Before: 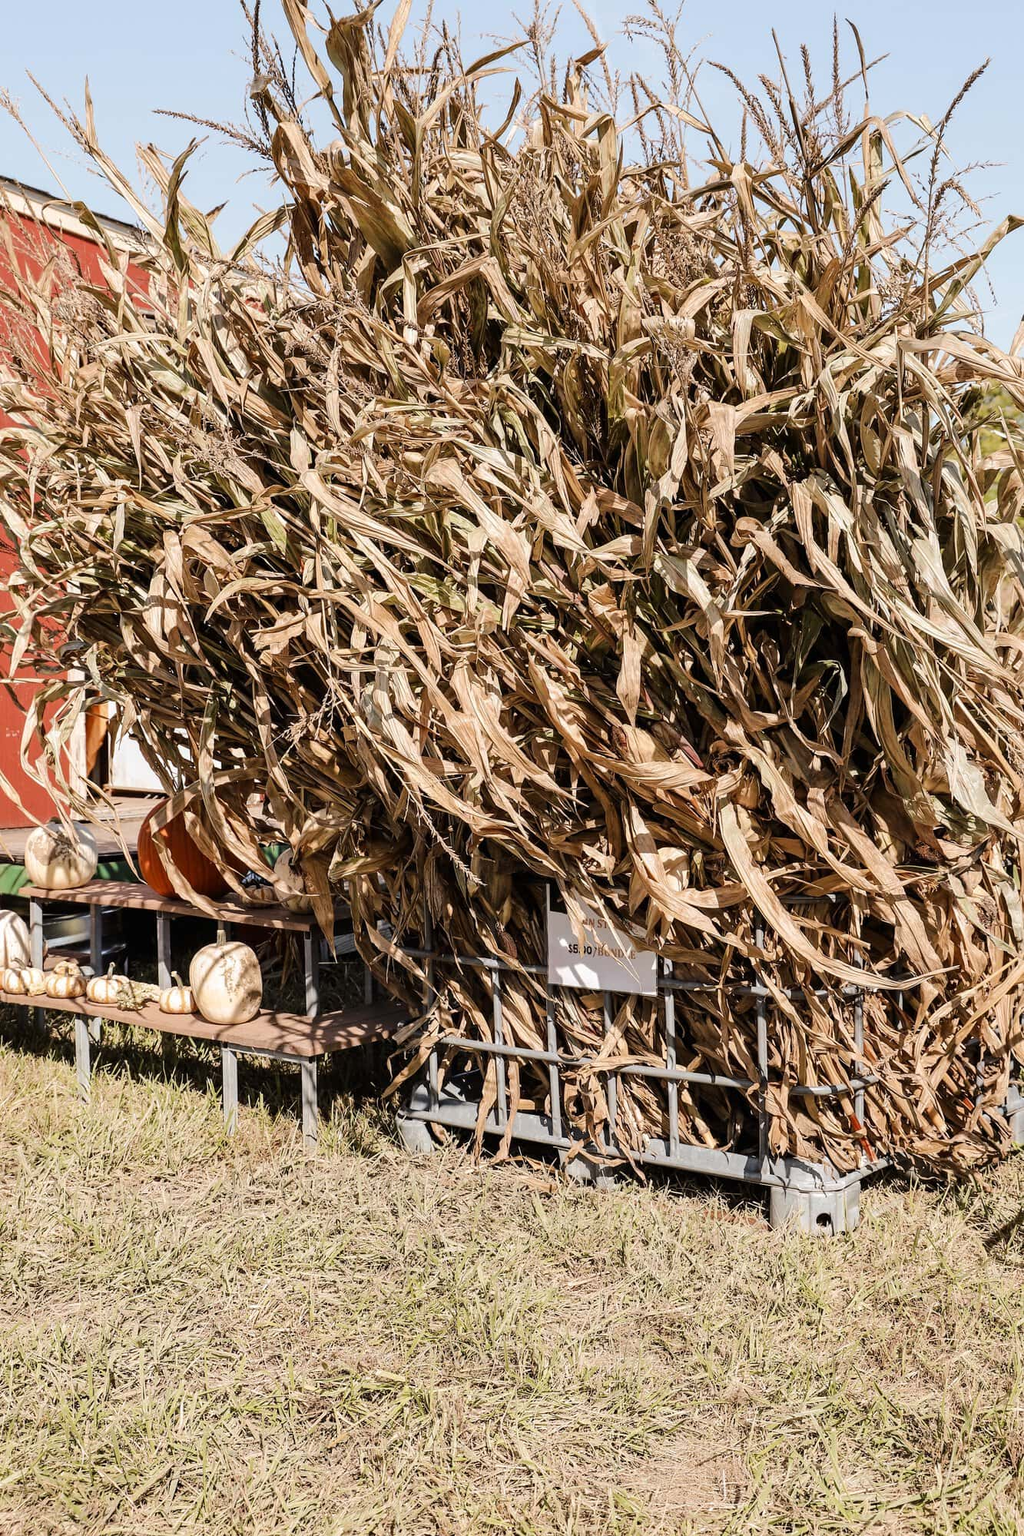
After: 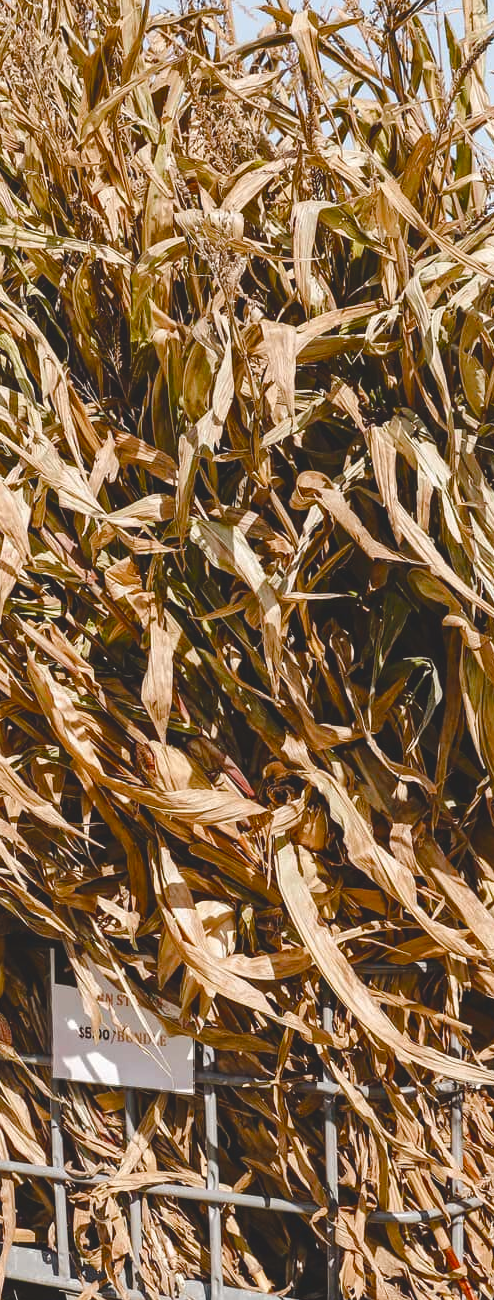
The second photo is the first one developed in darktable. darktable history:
color balance rgb: linear chroma grading › shadows 31.663%, linear chroma grading › global chroma -1.365%, linear chroma grading › mid-tones 3.76%, perceptual saturation grading › global saturation 20%, perceptual saturation grading › highlights -24.906%, perceptual saturation grading › shadows 50.279%
crop and rotate: left 49.593%, top 10.12%, right 13.276%, bottom 24.811%
exposure: black level correction -0.015, compensate highlight preservation false
